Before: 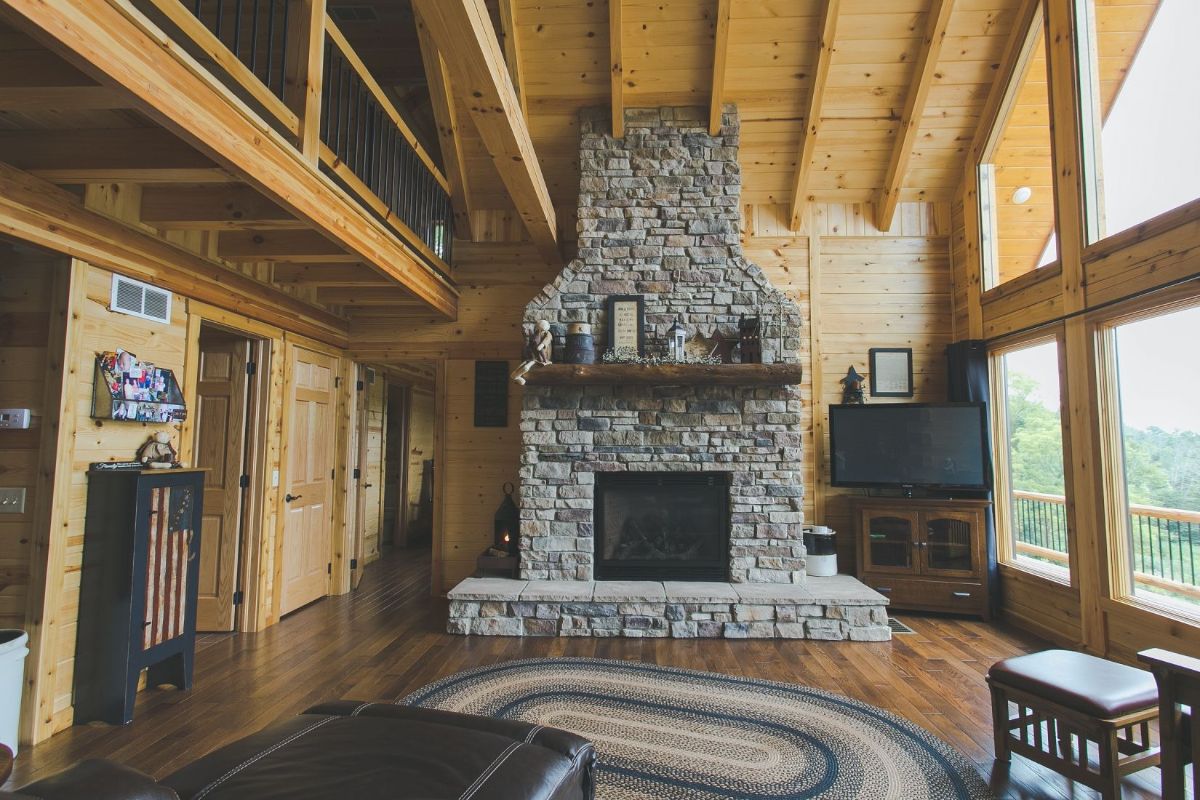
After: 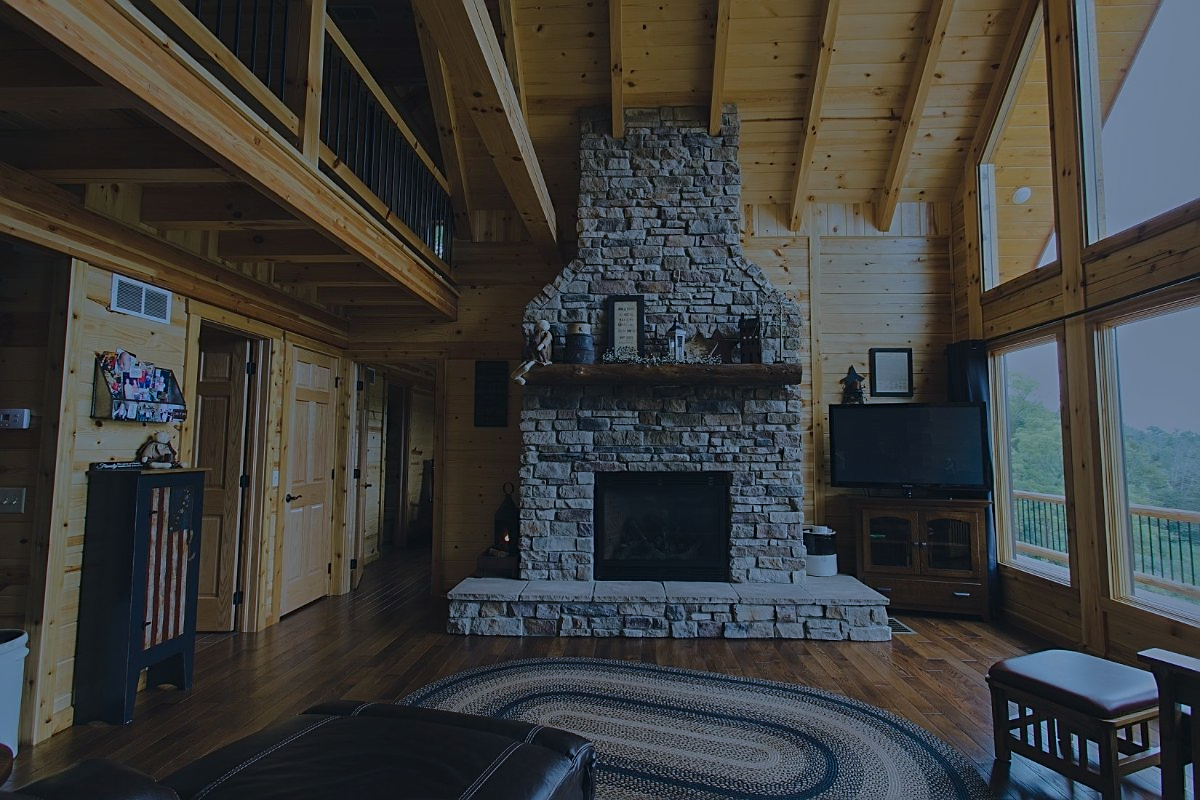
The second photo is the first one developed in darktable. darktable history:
color calibration: illuminant custom, x 0.388, y 0.387, temperature 3827.89 K
sharpen: on, module defaults
contrast brightness saturation: saturation 0.101
tone equalizer: -8 EV -1.98 EV, -7 EV -1.99 EV, -6 EV -1.99 EV, -5 EV -1.99 EV, -4 EV -1.99 EV, -3 EV -1.98 EV, -2 EV -1.98 EV, -1 EV -1.62 EV, +0 EV -1.99 EV
